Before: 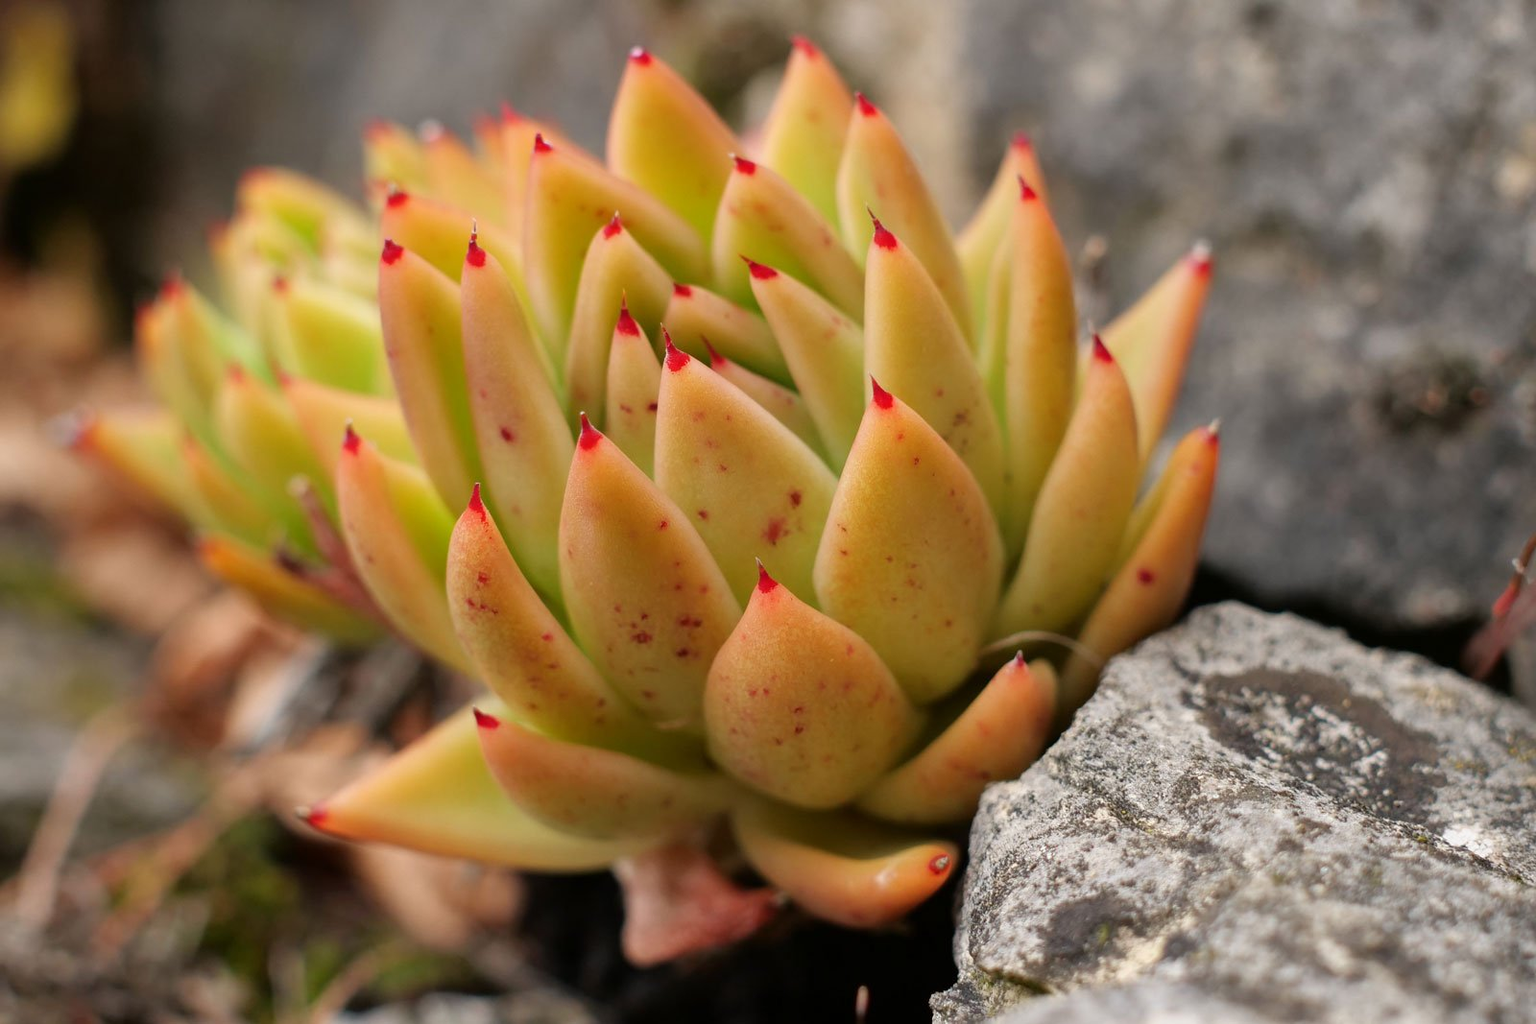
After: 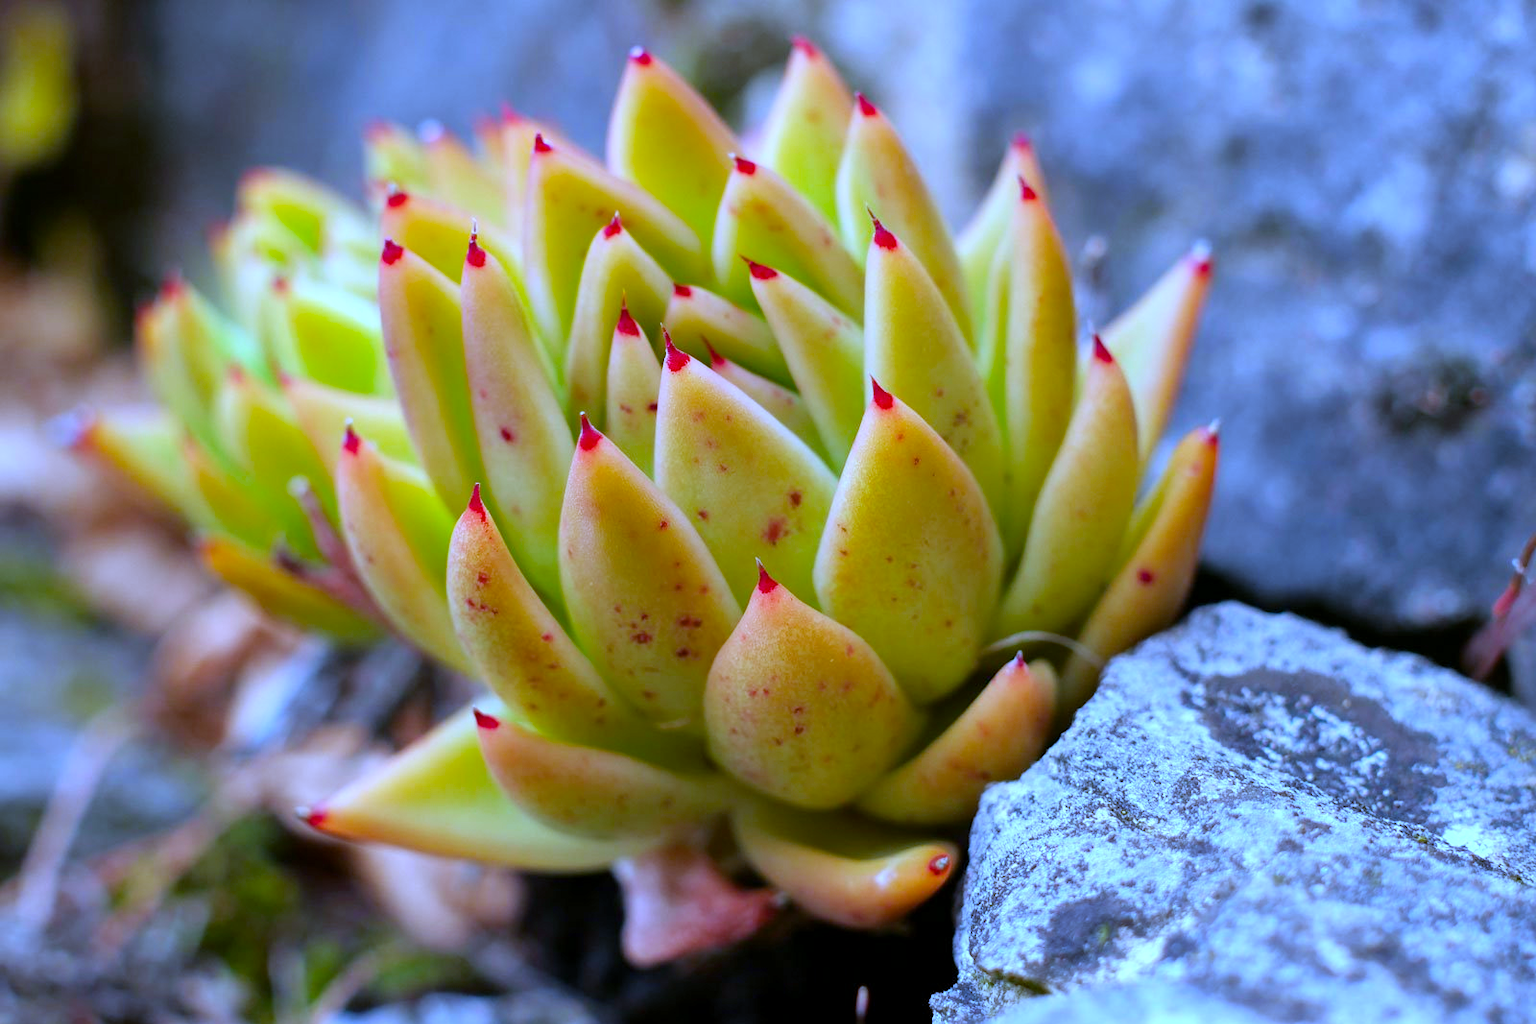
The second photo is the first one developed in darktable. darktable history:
color balance rgb: perceptual saturation grading › global saturation 25%, global vibrance 20%
white balance: red 0.766, blue 1.537
exposure: black level correction 0.001, exposure 0.5 EV, compensate exposure bias true, compensate highlight preservation false
